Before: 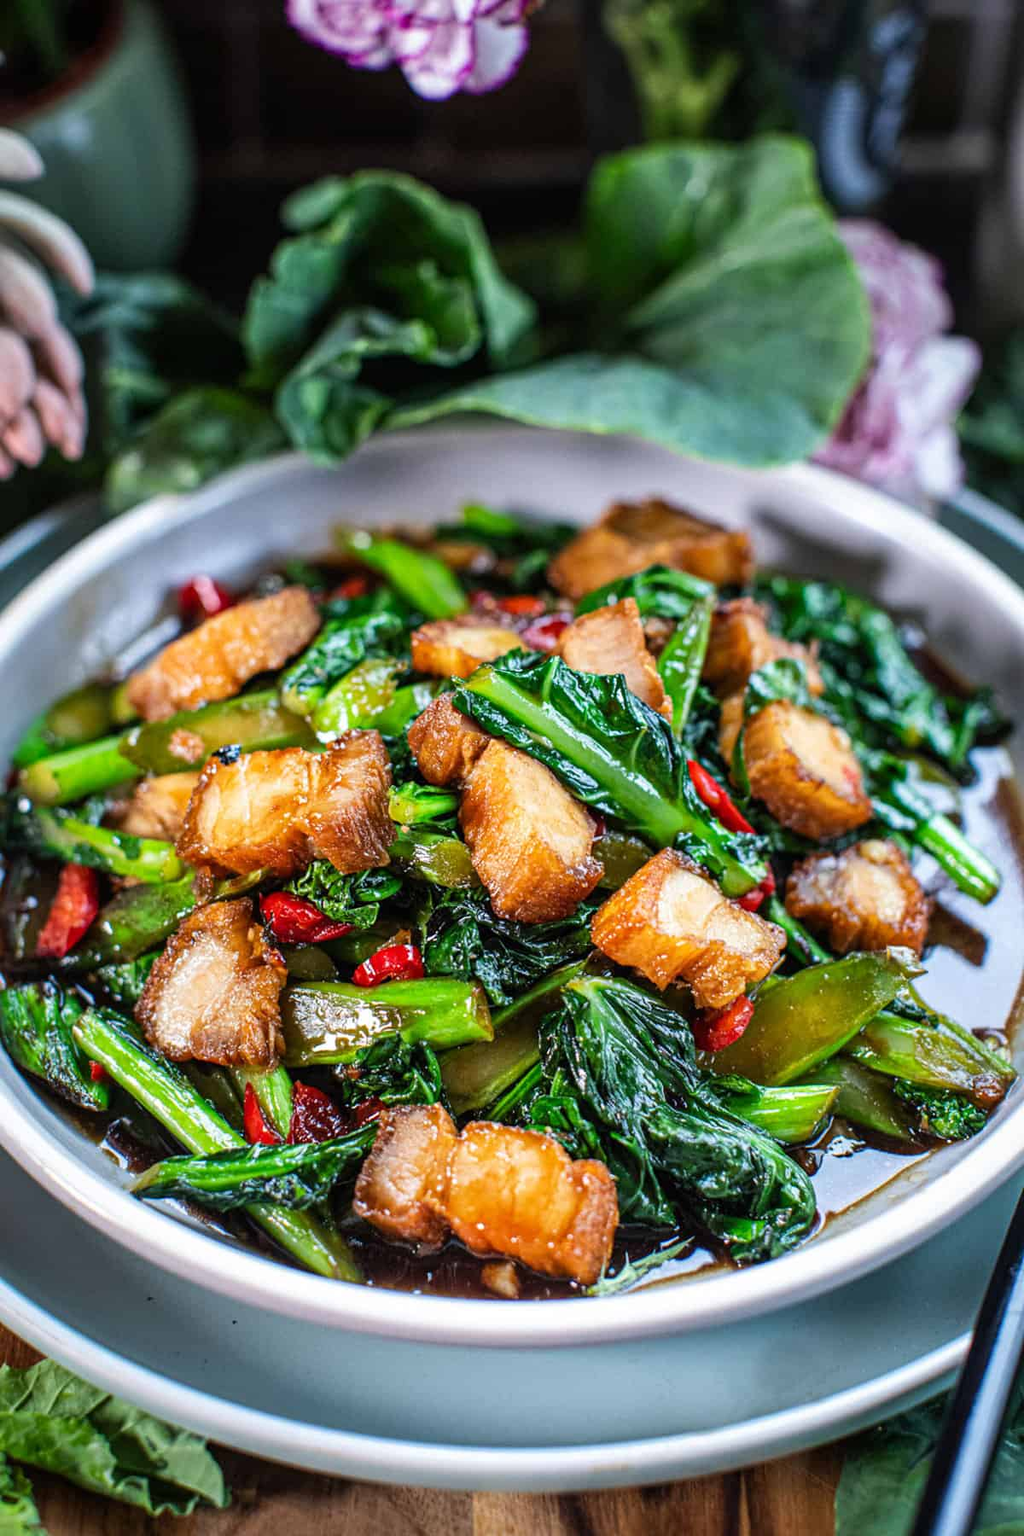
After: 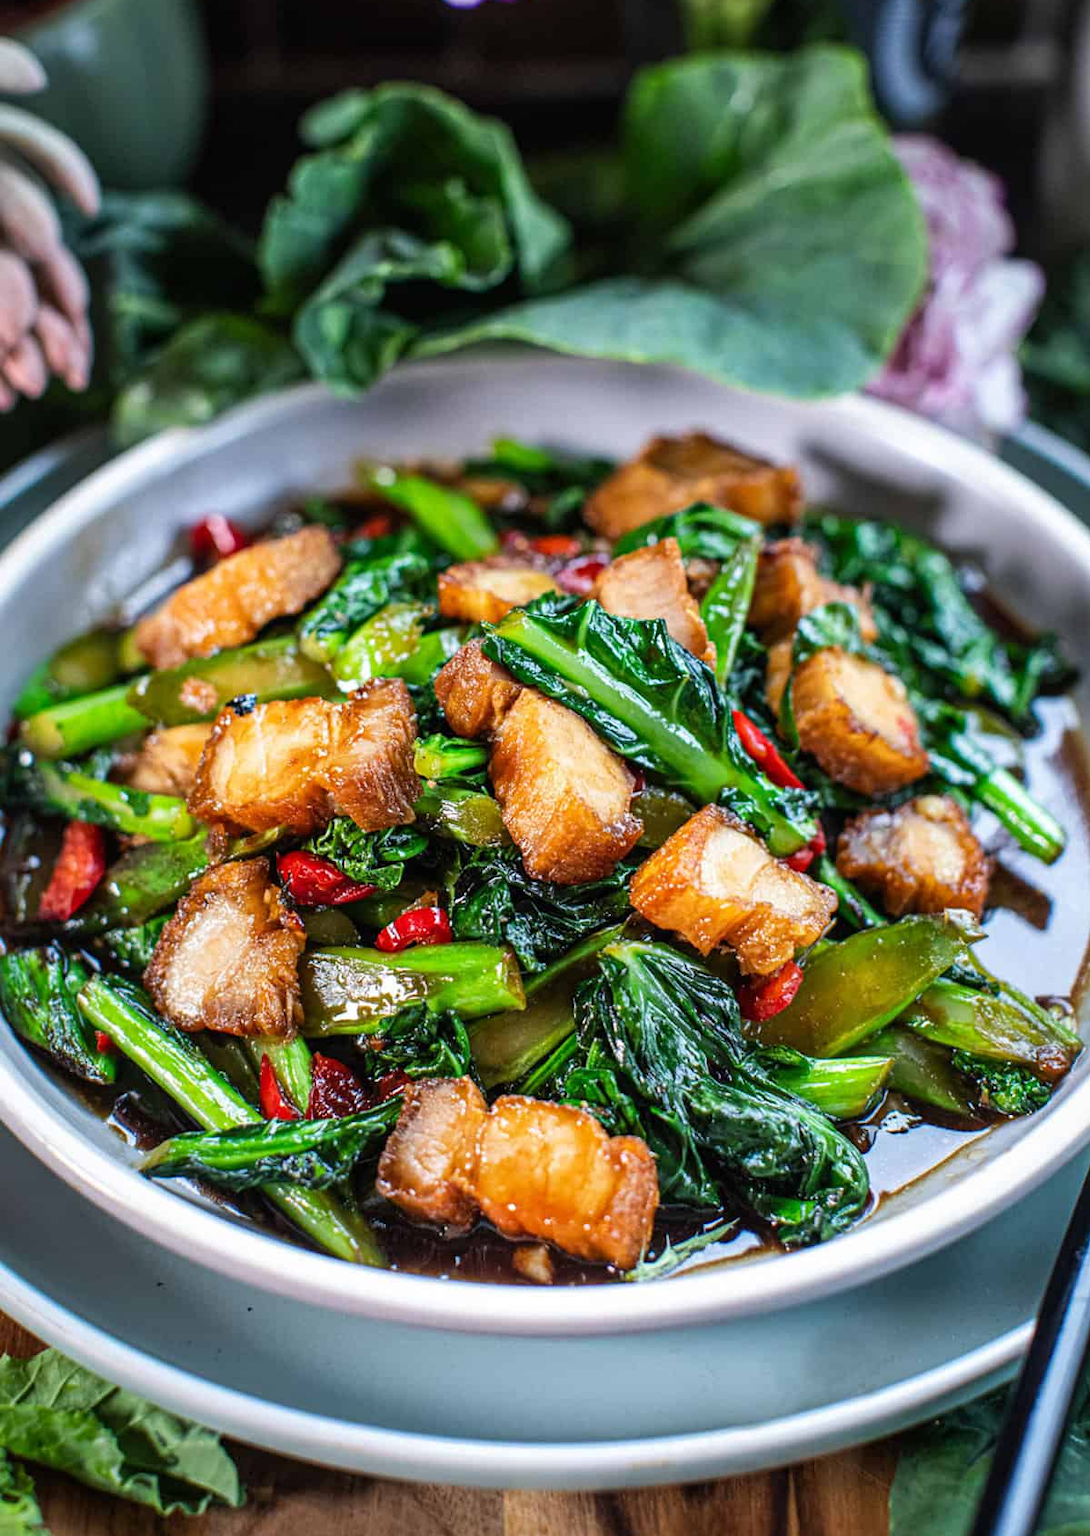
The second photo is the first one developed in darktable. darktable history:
crop and rotate: top 6.071%
